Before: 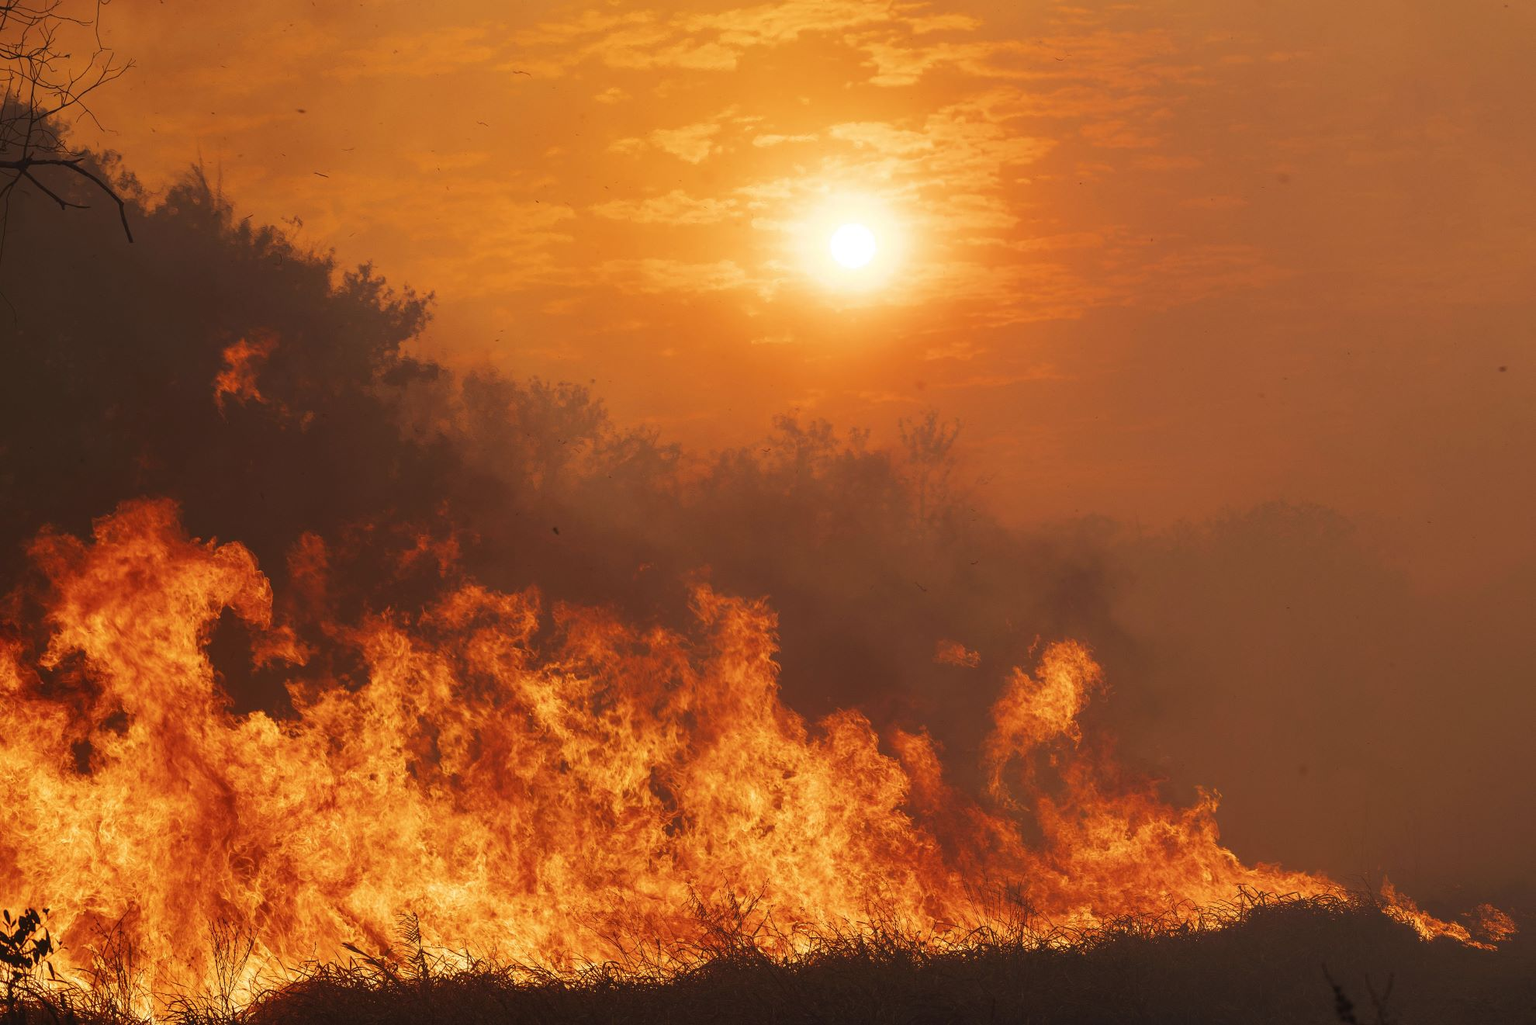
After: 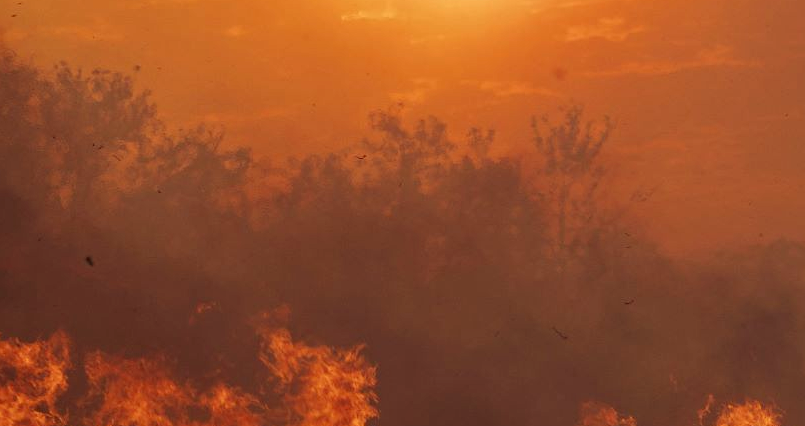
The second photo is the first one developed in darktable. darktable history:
local contrast: mode bilateral grid, contrast 27, coarseness 15, detail 115%, midtone range 0.2
base curve: curves: ch0 [(0, 0) (0.283, 0.295) (1, 1)], preserve colors none
crop: left 31.698%, top 32.025%, right 27.63%, bottom 35.671%
haze removal: compatibility mode true, adaptive false
